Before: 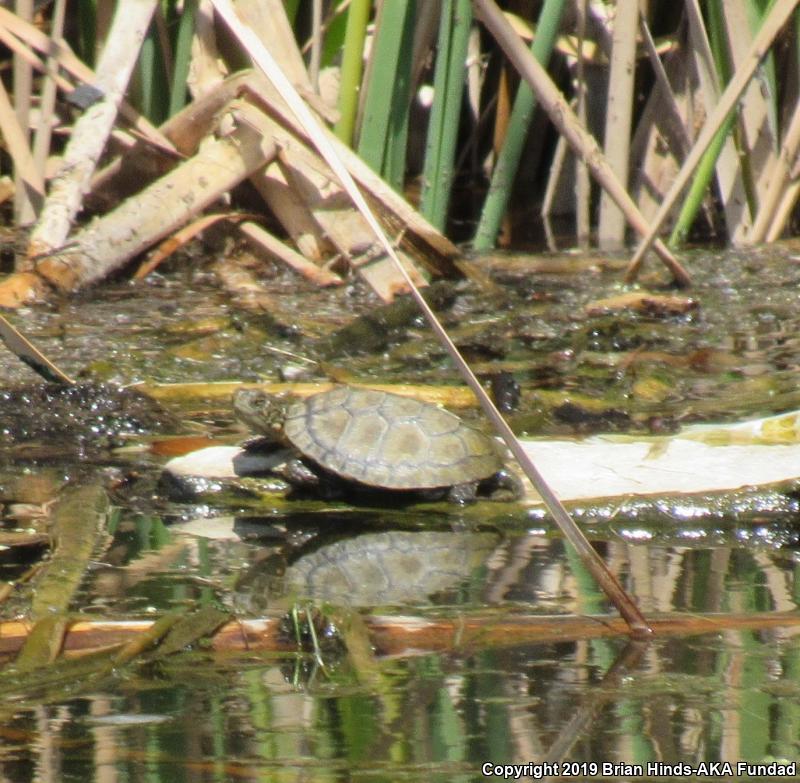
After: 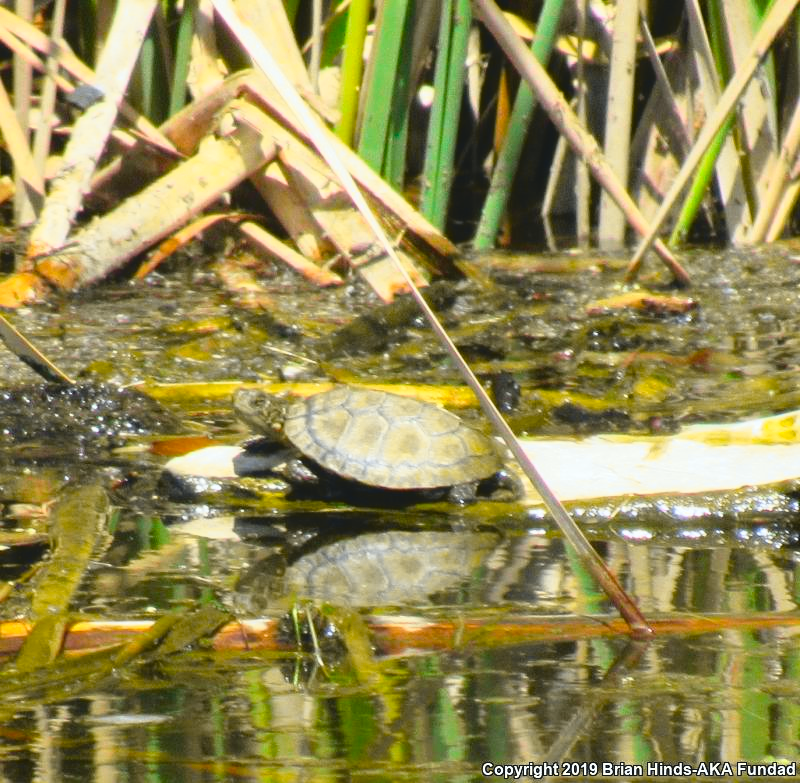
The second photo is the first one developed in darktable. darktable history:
tone curve: curves: ch0 [(0, 0.074) (0.129, 0.136) (0.285, 0.301) (0.689, 0.764) (0.854, 0.926) (0.987, 0.977)]; ch1 [(0, 0) (0.337, 0.249) (0.434, 0.437) (0.485, 0.491) (0.515, 0.495) (0.566, 0.57) (0.625, 0.625) (0.764, 0.806) (1, 1)]; ch2 [(0, 0) (0.314, 0.301) (0.401, 0.411) (0.505, 0.499) (0.54, 0.54) (0.608, 0.613) (0.706, 0.735) (1, 1)], color space Lab, independent channels, preserve colors none
exposure: exposure 0.078 EV, compensate highlight preservation false
color balance rgb: linear chroma grading › global chroma 13.3%, global vibrance 41.49%
